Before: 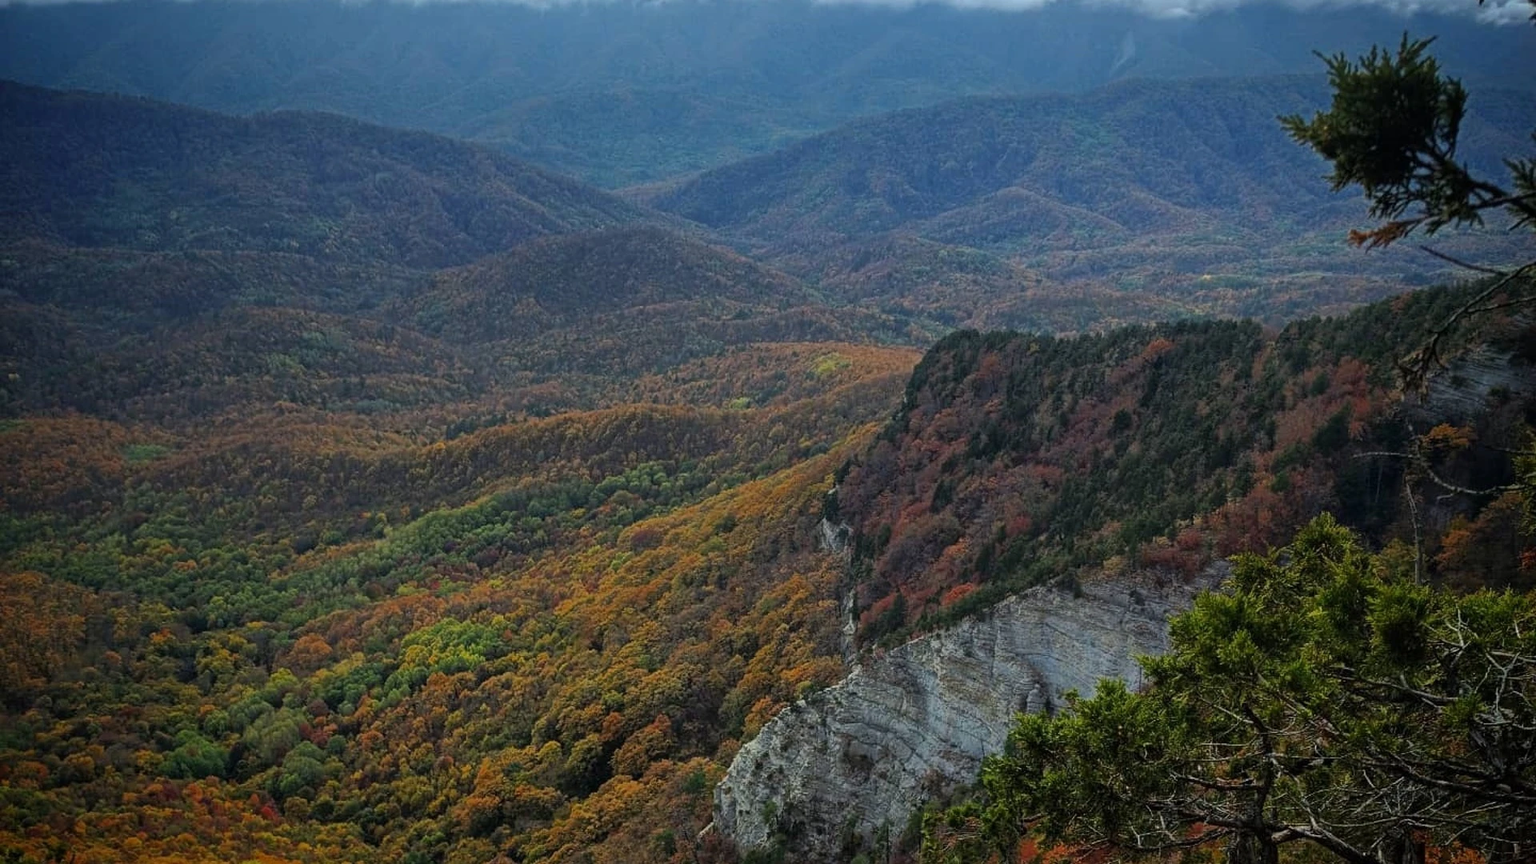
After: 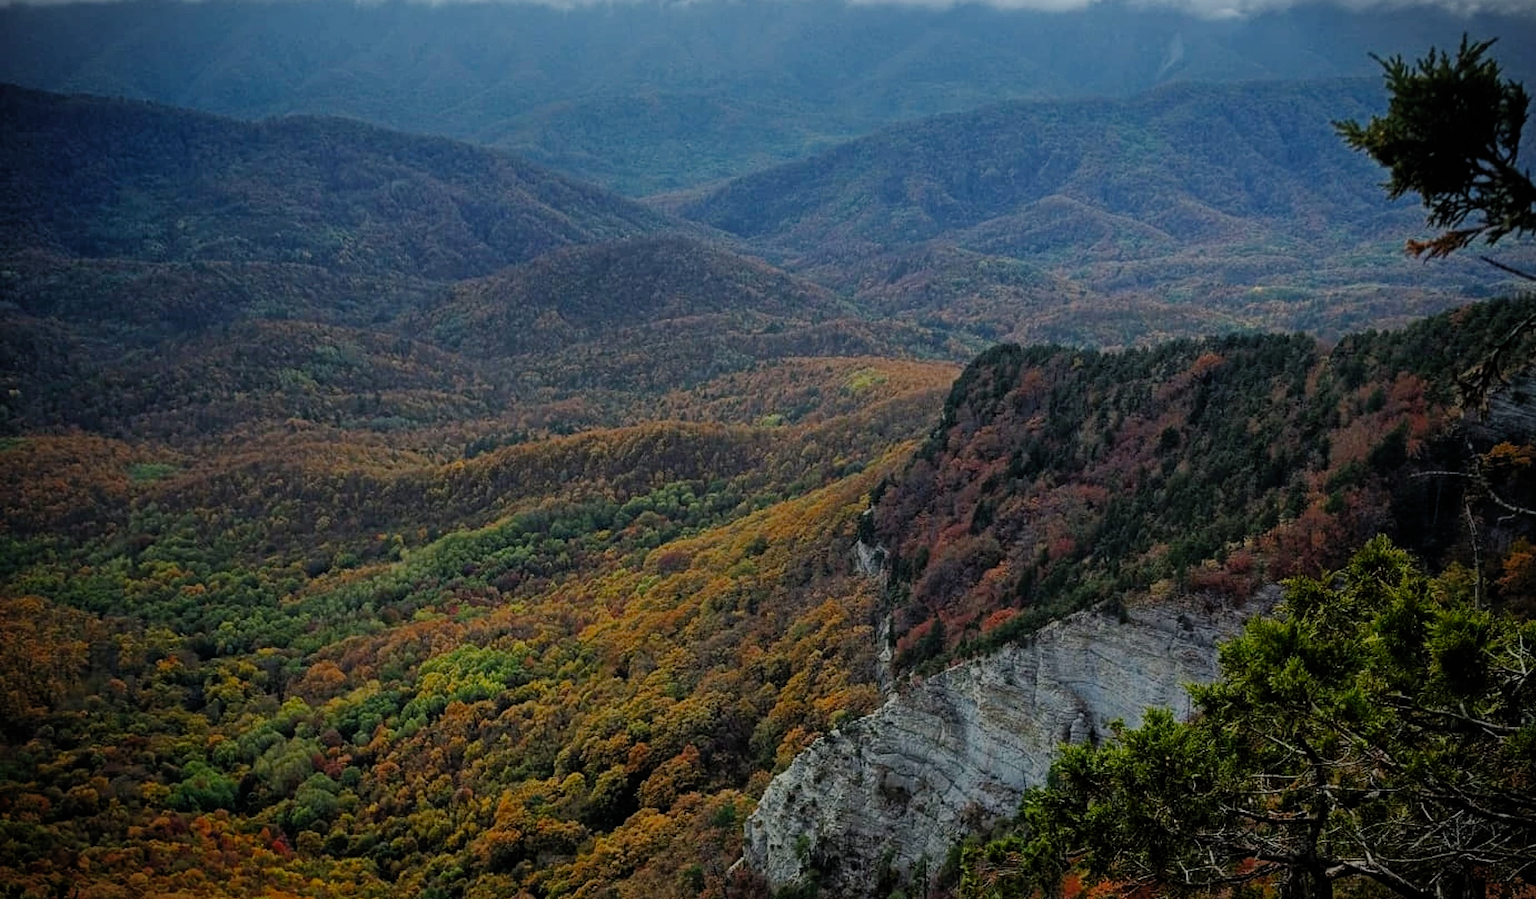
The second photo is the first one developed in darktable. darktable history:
vignetting: fall-off start 100.79%, width/height ratio 1.304
crop: right 4.034%, bottom 0.025%
filmic rgb: black relative exposure -7.65 EV, white relative exposure 4.56 EV, hardness 3.61, preserve chrominance no, color science v3 (2019), use custom middle-gray values true
